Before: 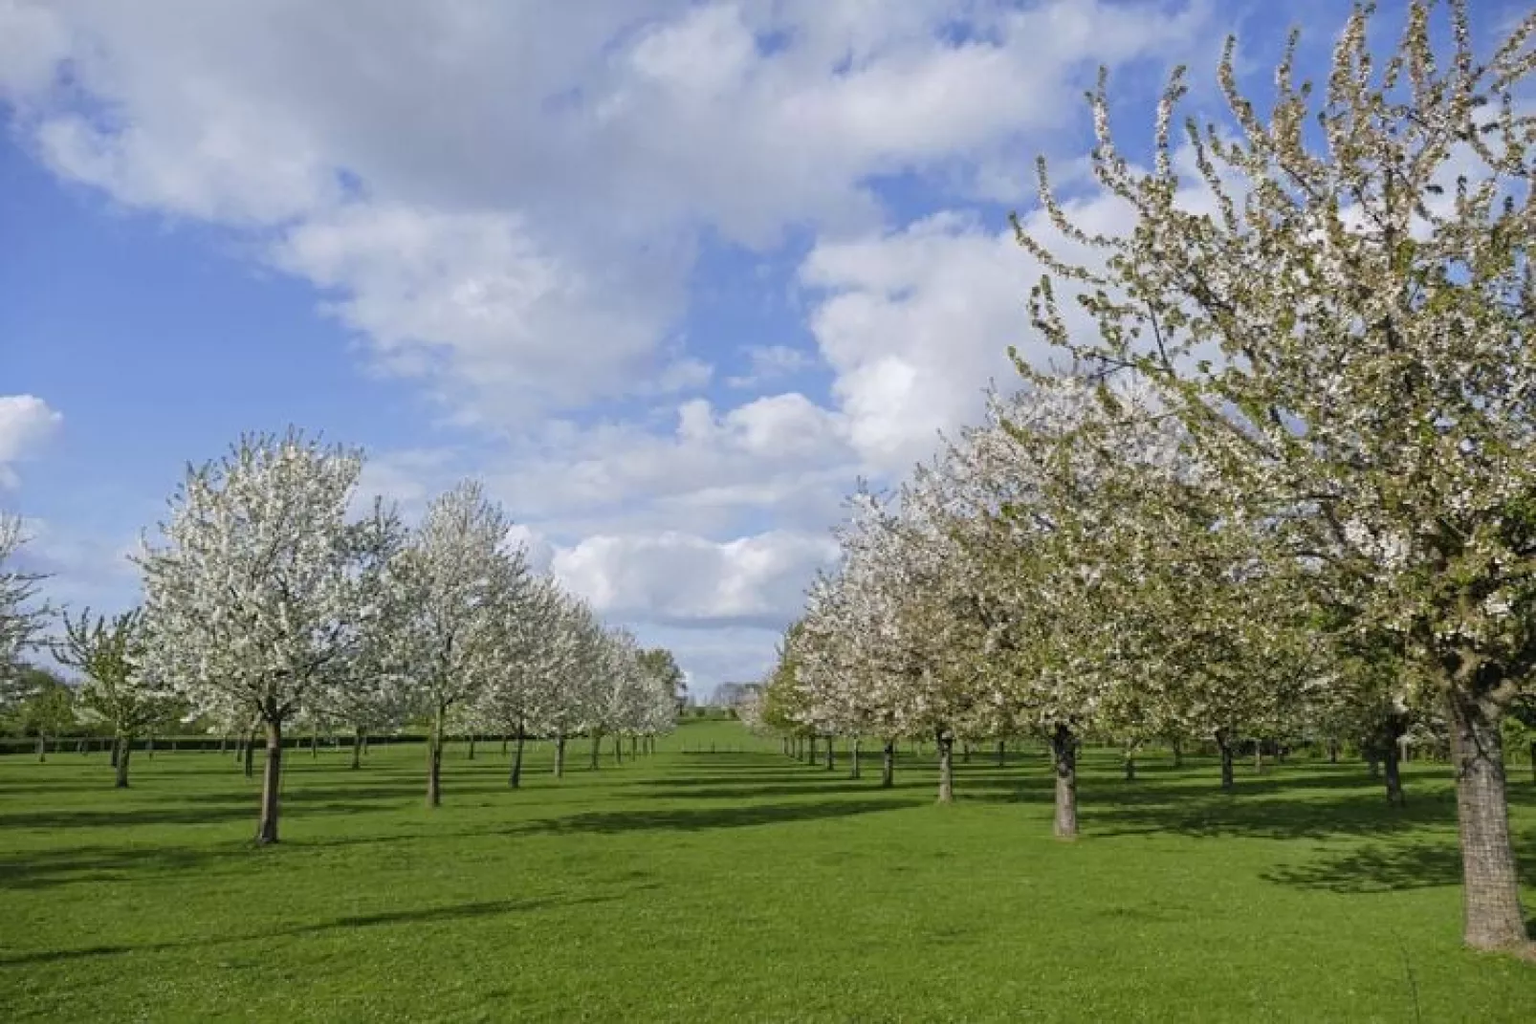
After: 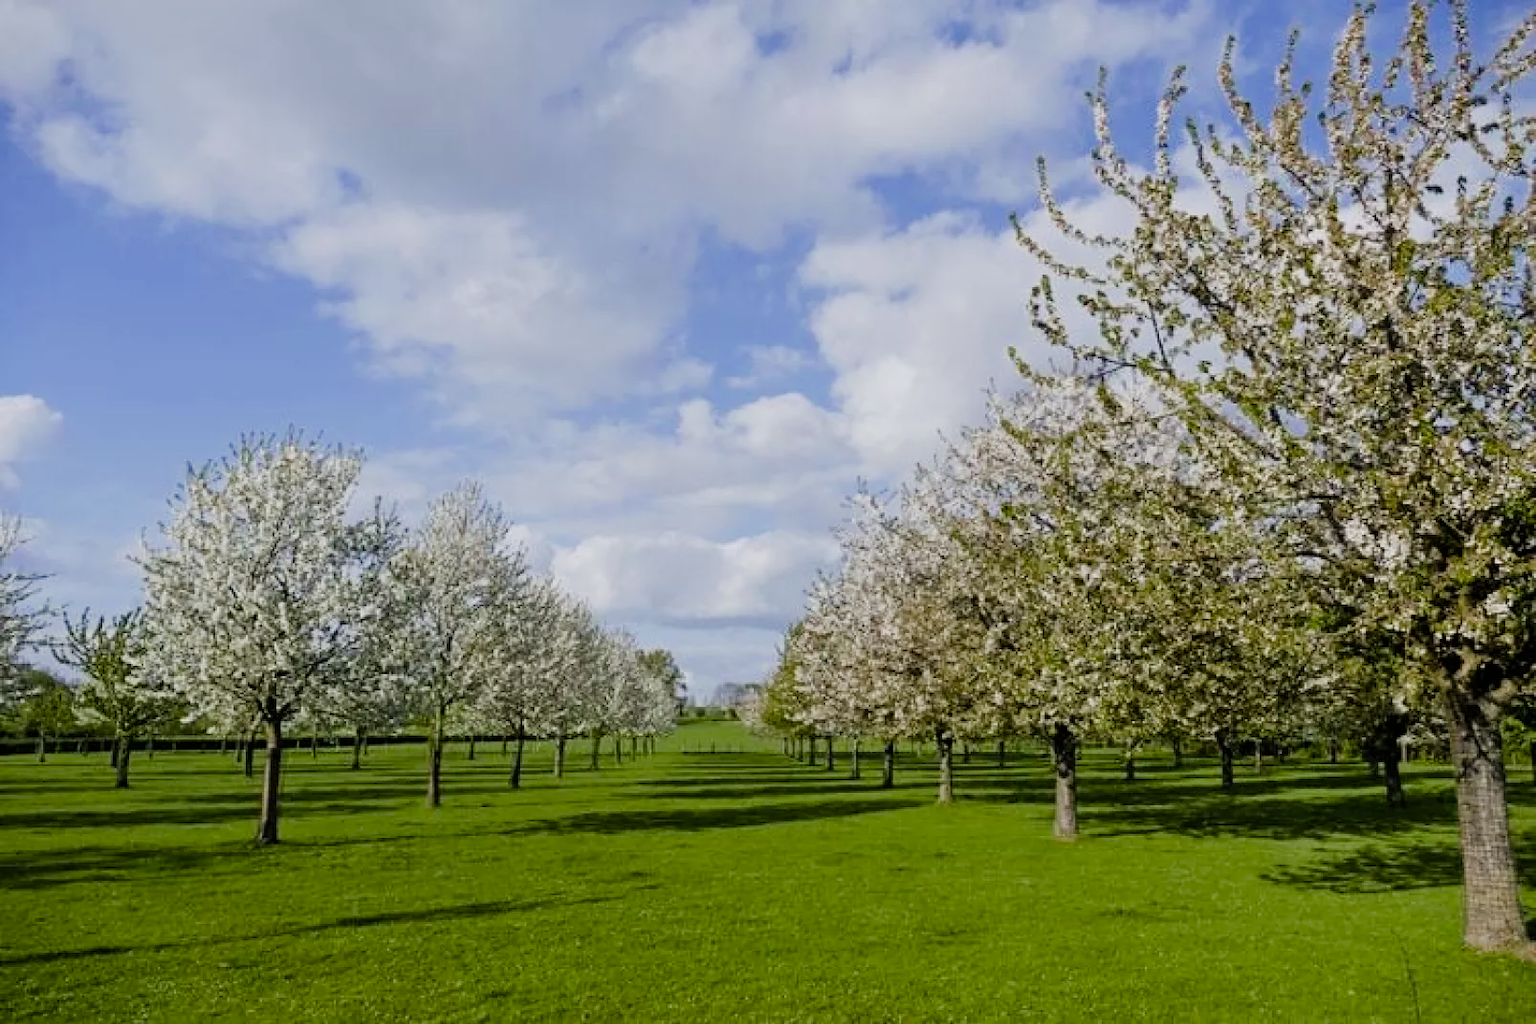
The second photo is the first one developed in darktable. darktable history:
color balance rgb: shadows lift › luminance -20%, power › hue 72.24°, highlights gain › luminance 15%, global offset › hue 171.6°, perceptual saturation grading › global saturation 14.09%, perceptual saturation grading › highlights -25%, perceptual saturation grading › shadows 25%, global vibrance 25%, contrast 10%
filmic rgb: black relative exposure -7.65 EV, white relative exposure 4.56 EV, hardness 3.61
